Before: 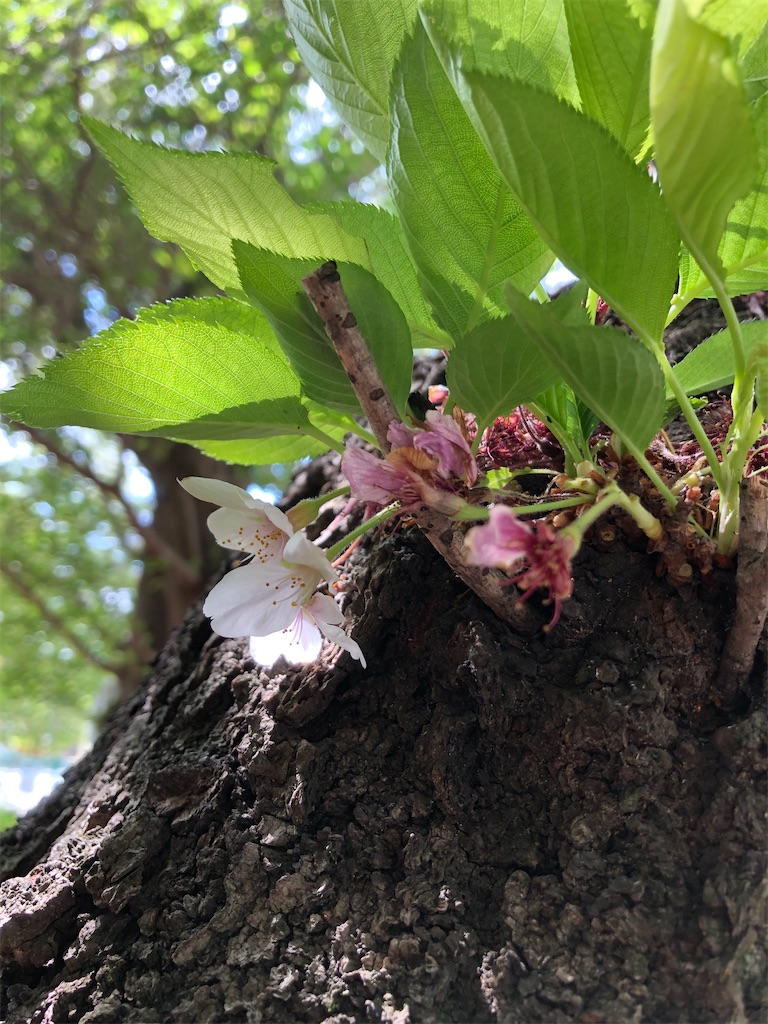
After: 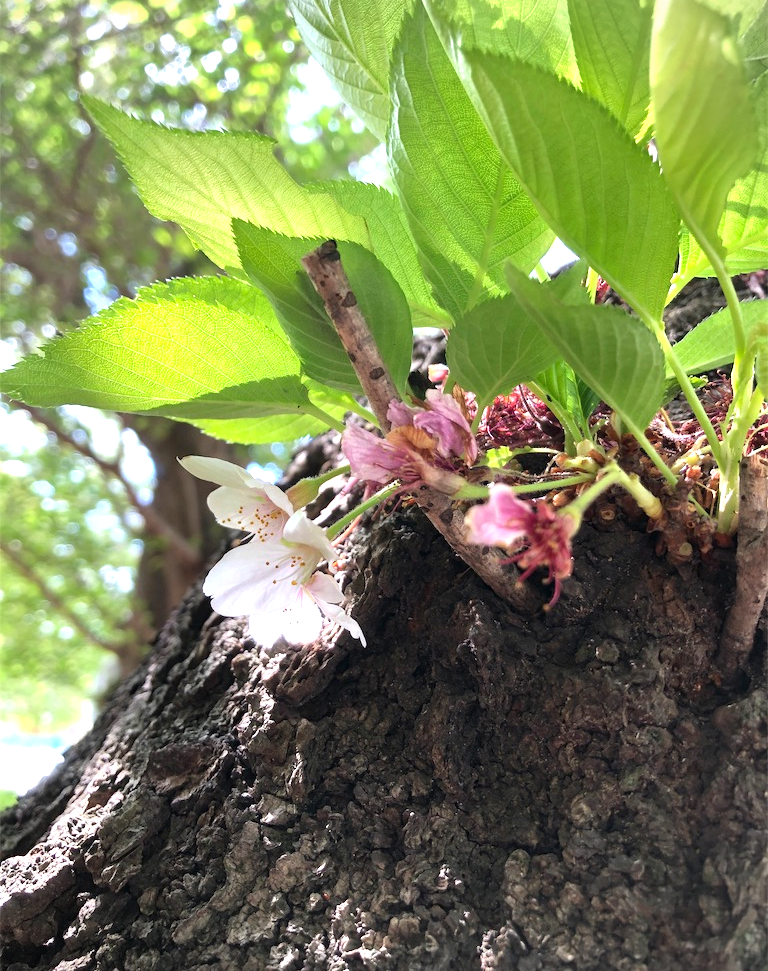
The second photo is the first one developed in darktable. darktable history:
crop and rotate: top 2.095%, bottom 3.055%
vignetting: fall-off start 91.98%, brightness -0.575, unbound false
exposure: black level correction 0, exposure 1.011 EV, compensate highlight preservation false
